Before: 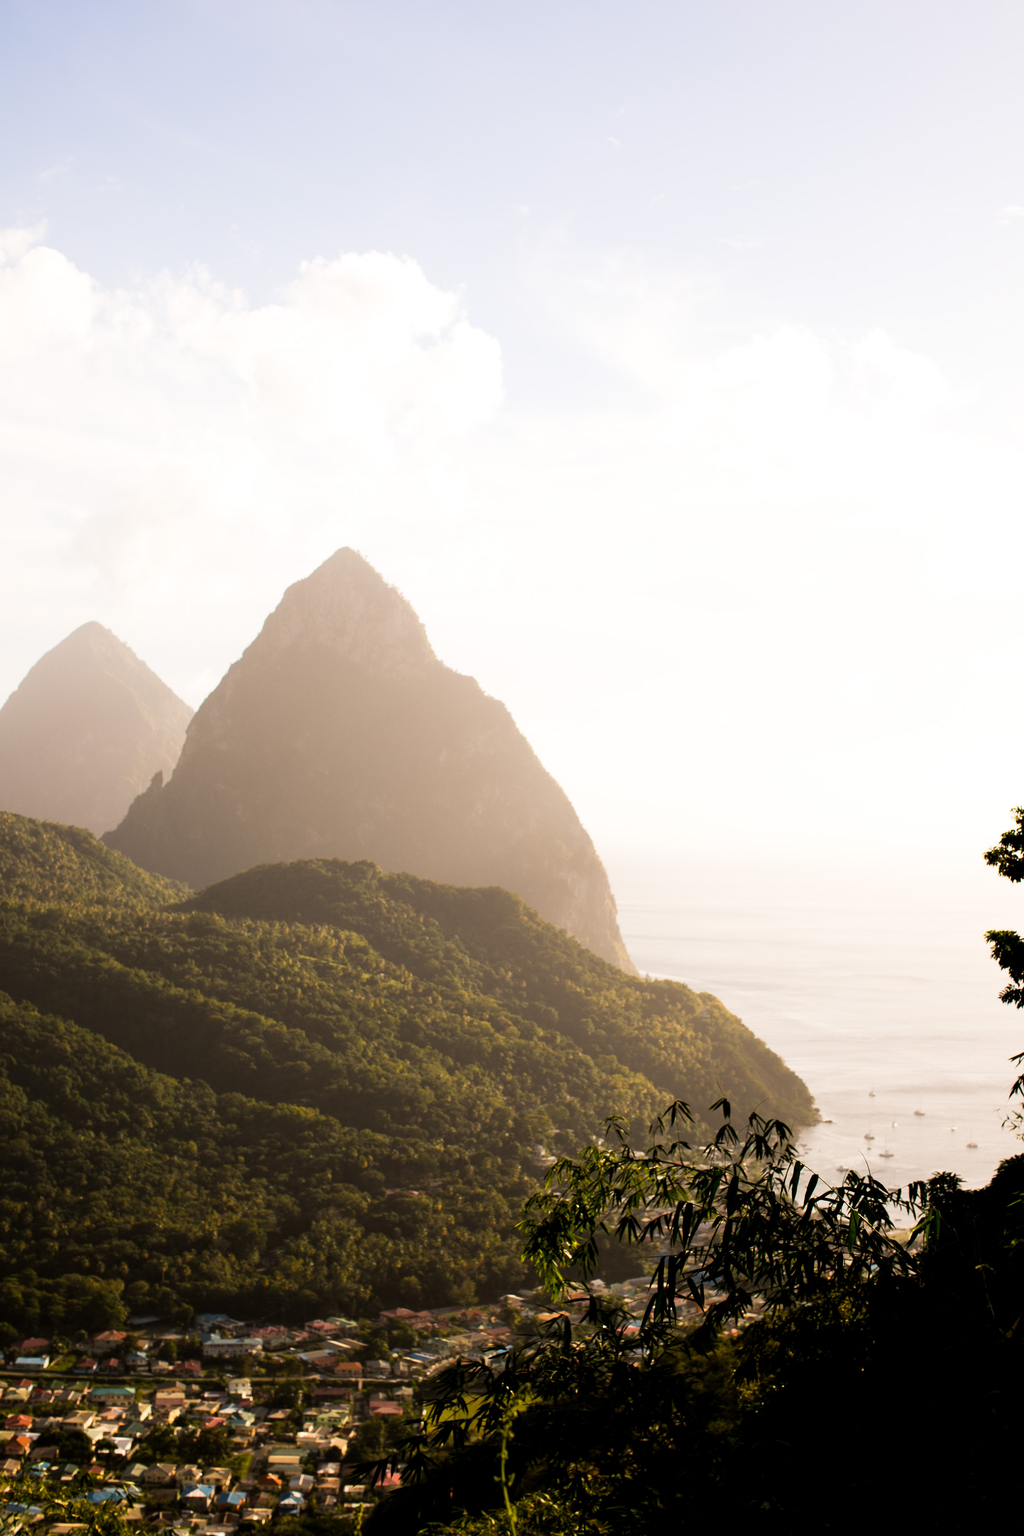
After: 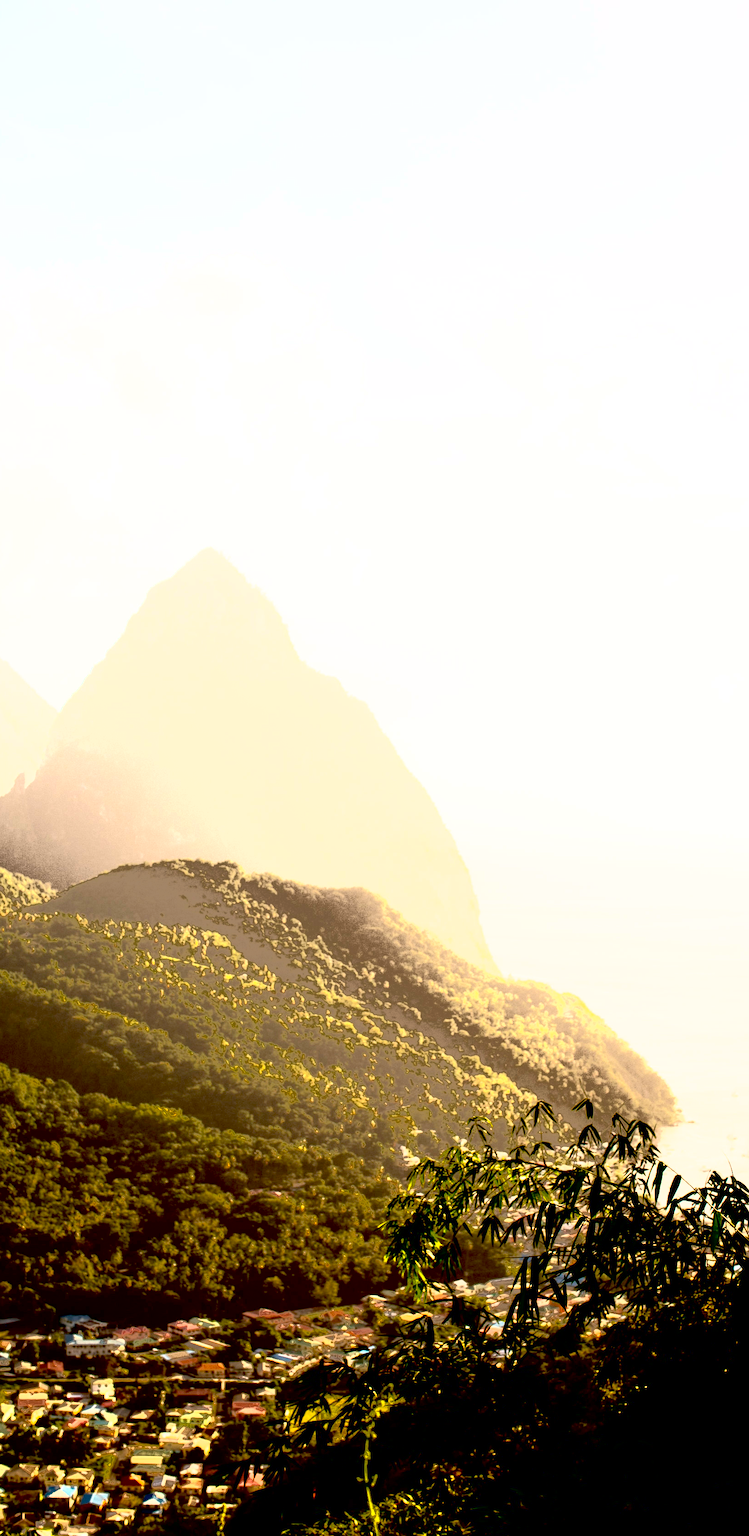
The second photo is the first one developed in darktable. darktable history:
crop: left 13.443%, right 13.31%
fill light: exposure -0.73 EV, center 0.69, width 2.2
exposure: black level correction 0.016, exposure 1.774 EV, compensate highlight preservation false
